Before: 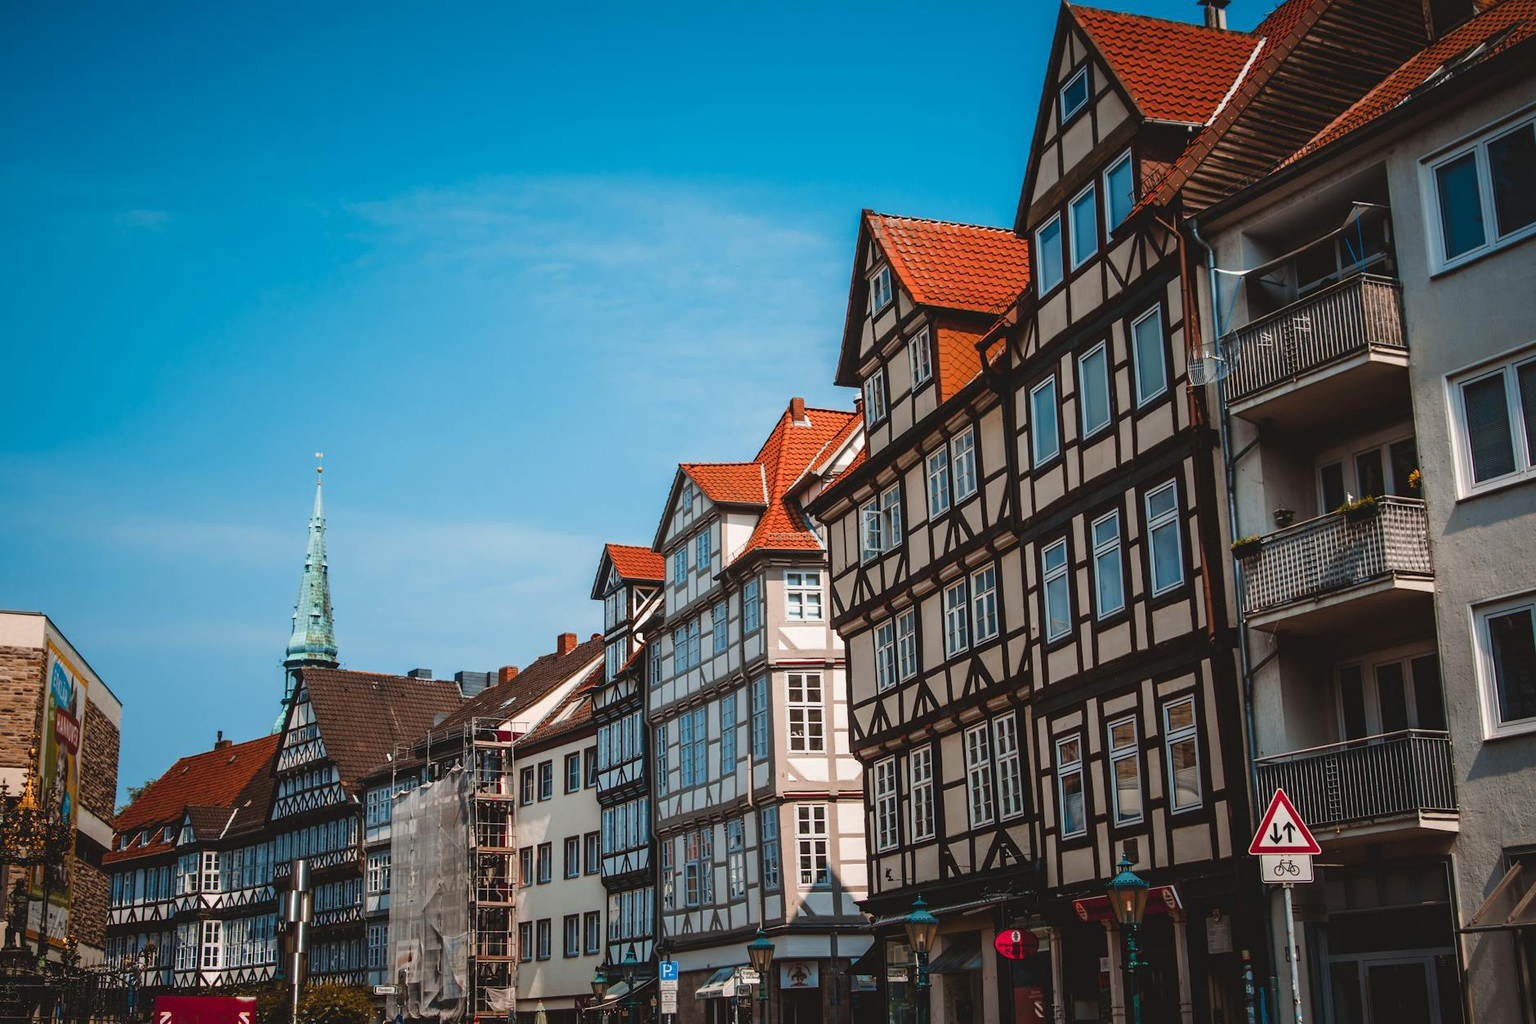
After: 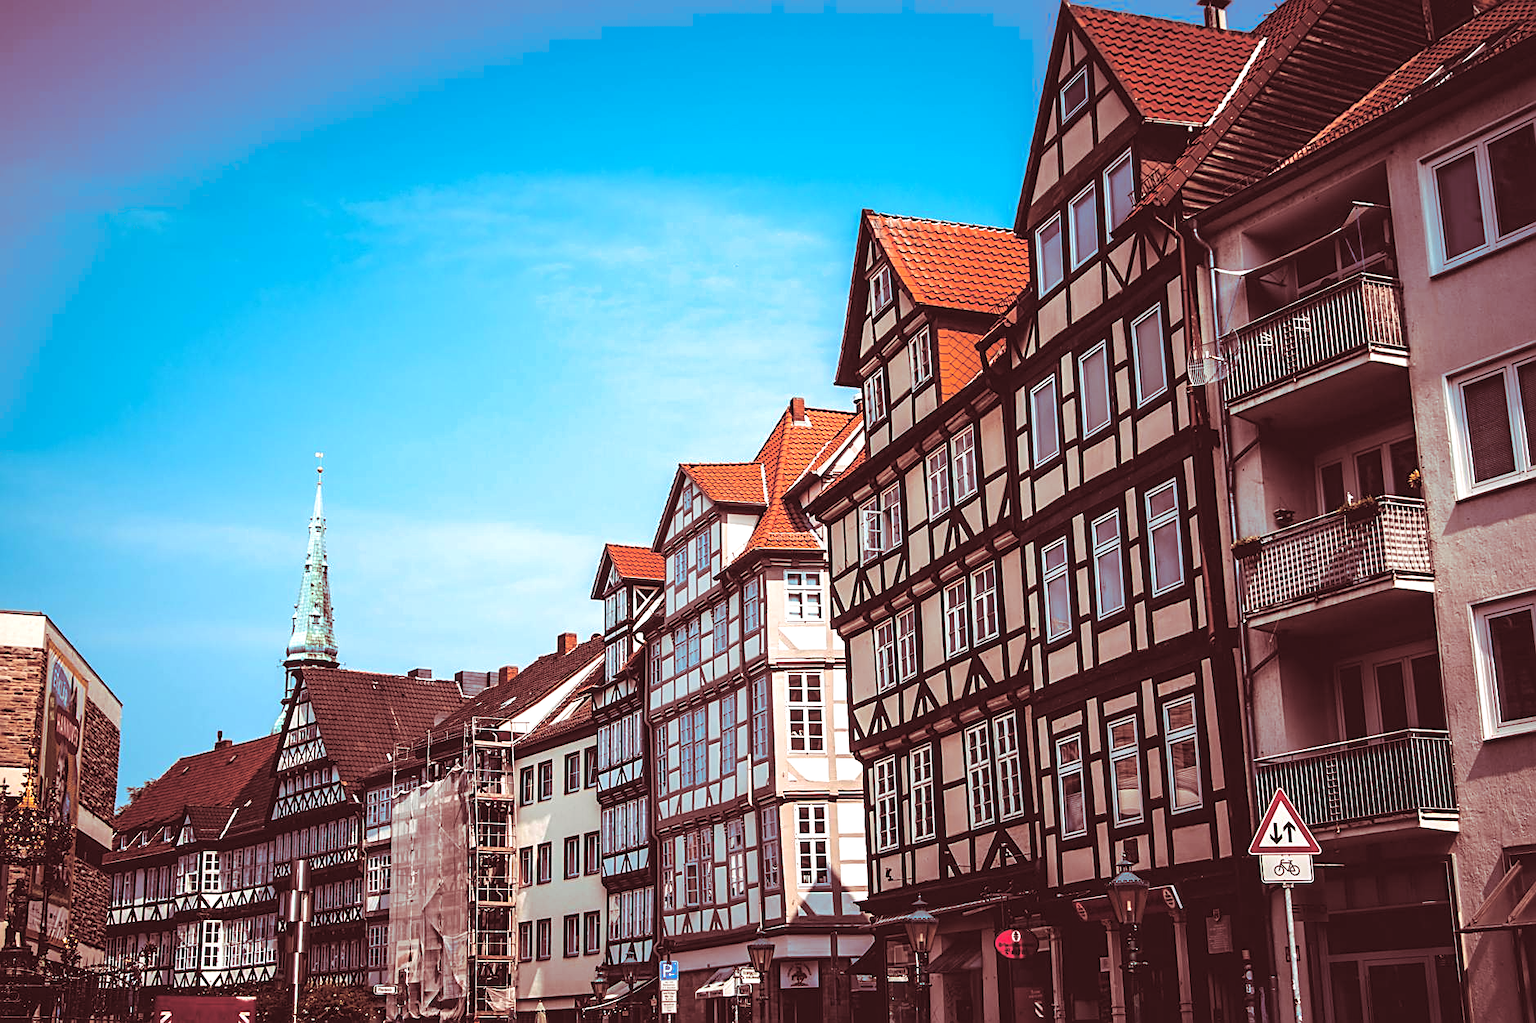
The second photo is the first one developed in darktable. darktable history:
sharpen: amount 0.55
exposure: exposure 0.74 EV, compensate highlight preservation false
split-toning: highlights › saturation 0, balance -61.83
